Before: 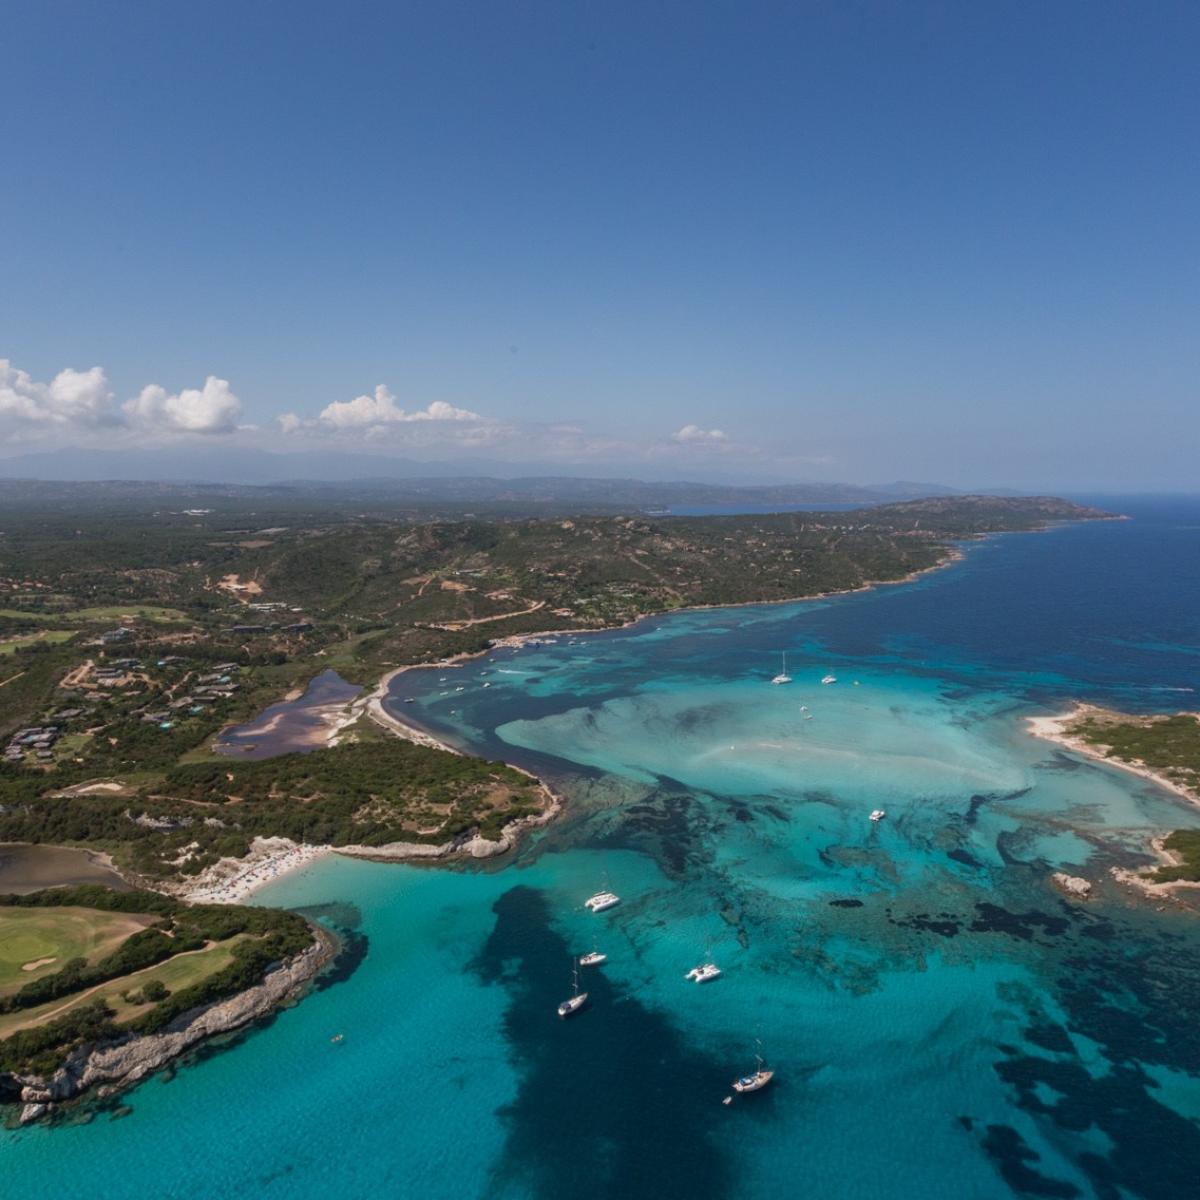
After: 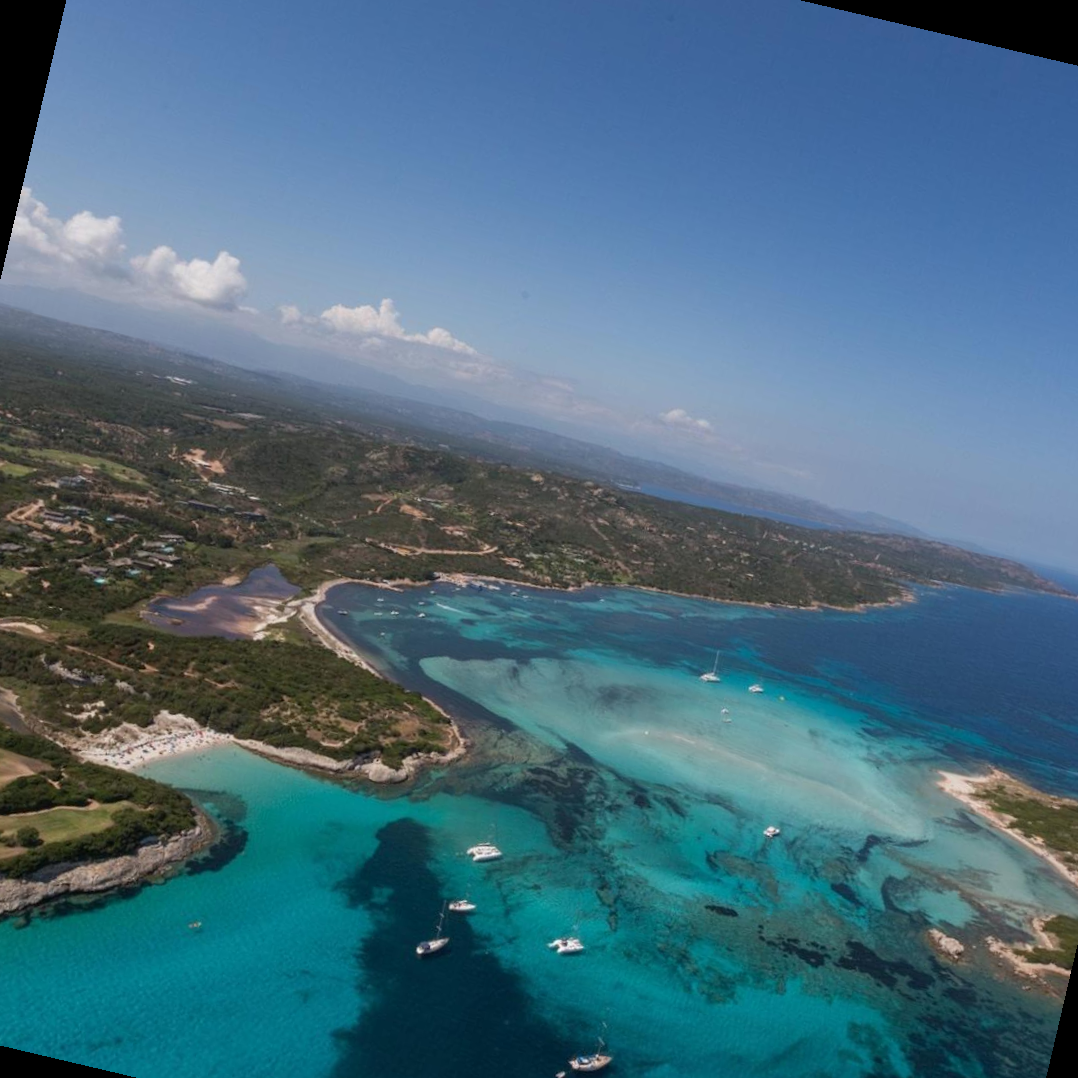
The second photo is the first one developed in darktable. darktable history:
crop and rotate: left 11.831%, top 11.346%, right 13.429%, bottom 13.899%
rotate and perspective: rotation 13.27°, automatic cropping off
